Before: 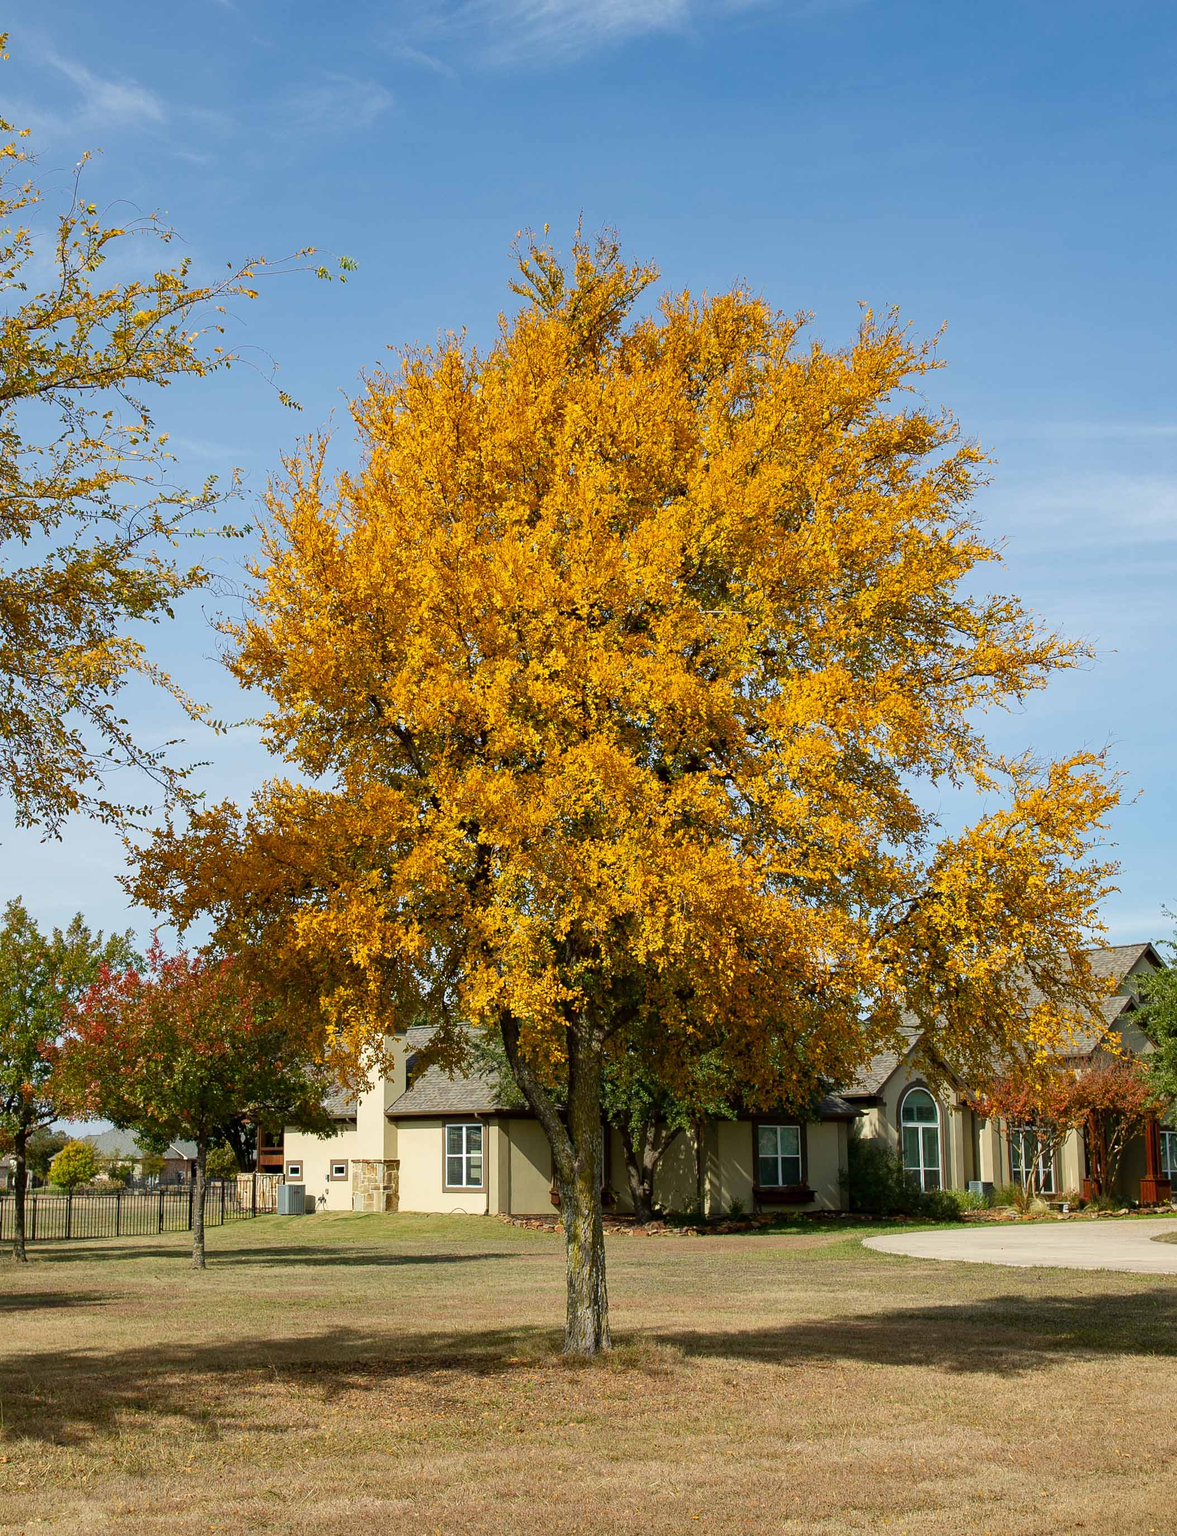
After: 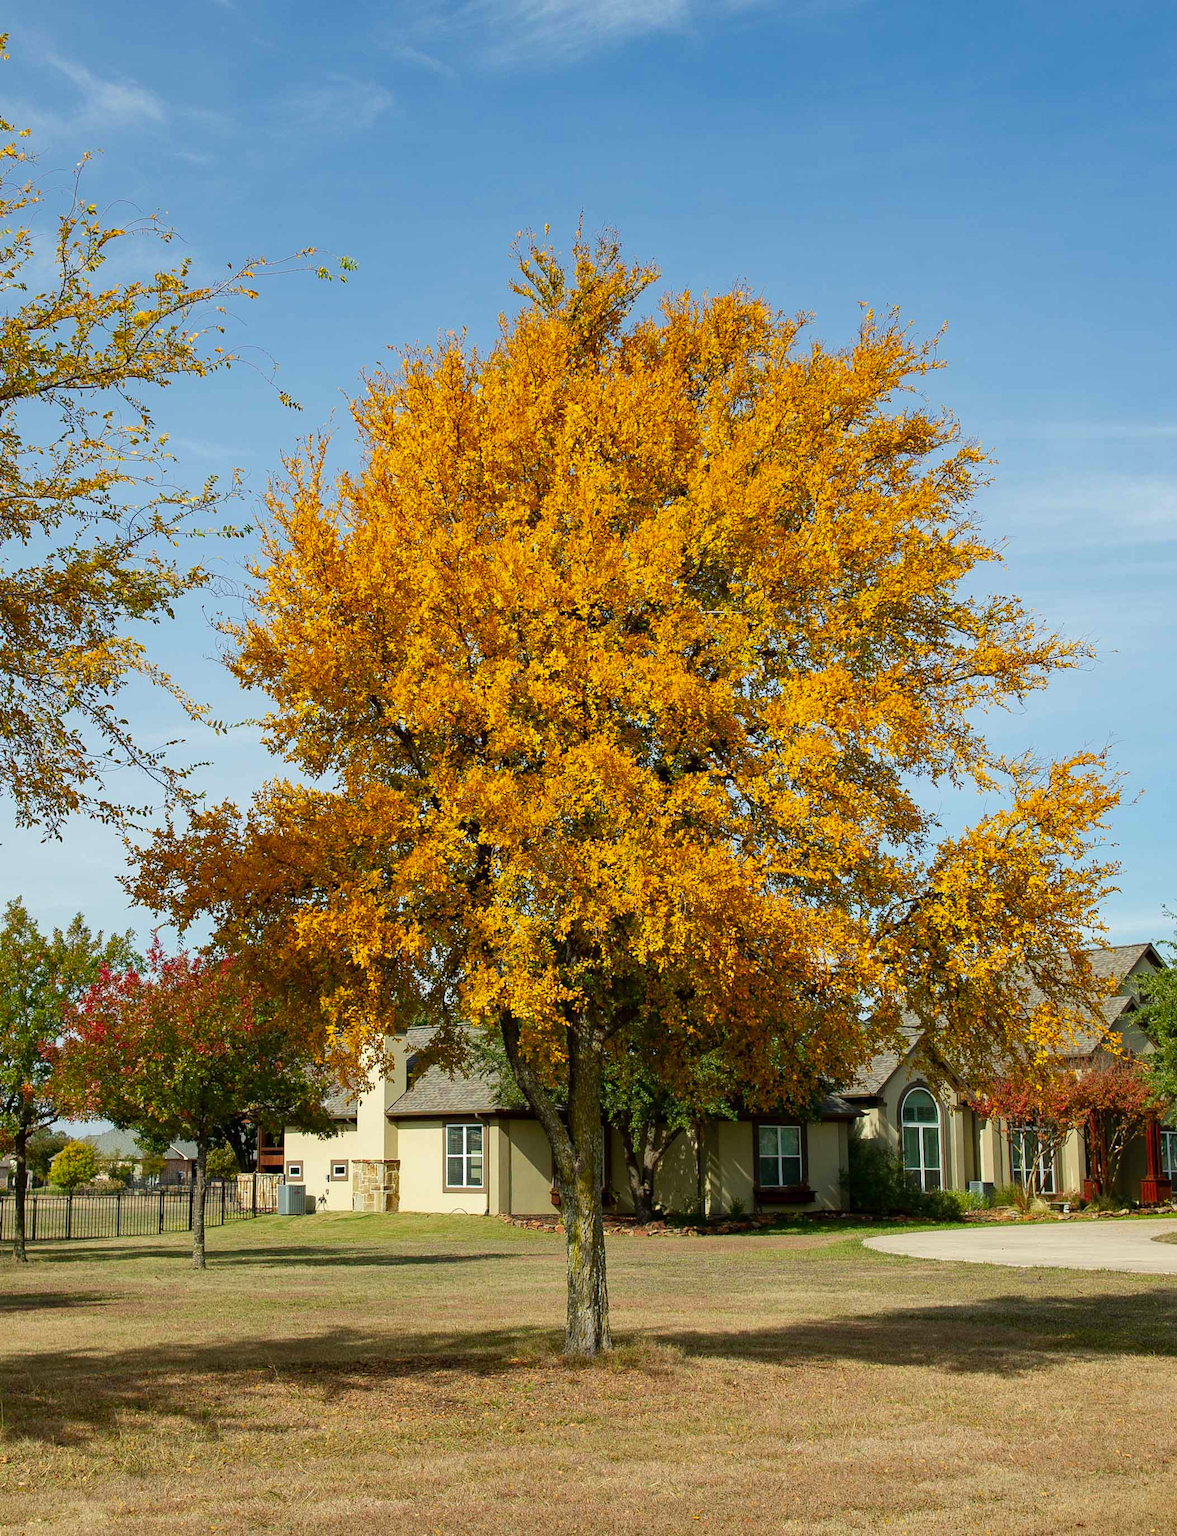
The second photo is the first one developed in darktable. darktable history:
exposure: exposure -0.028 EV, compensate highlight preservation false
color calibration: output R [0.946, 0.065, -0.013, 0], output G [-0.246, 1.264, -0.017, 0], output B [0.046, -0.098, 1.05, 0], illuminant same as pipeline (D50), adaptation XYZ, x 0.346, y 0.357, temperature 5017.26 K
